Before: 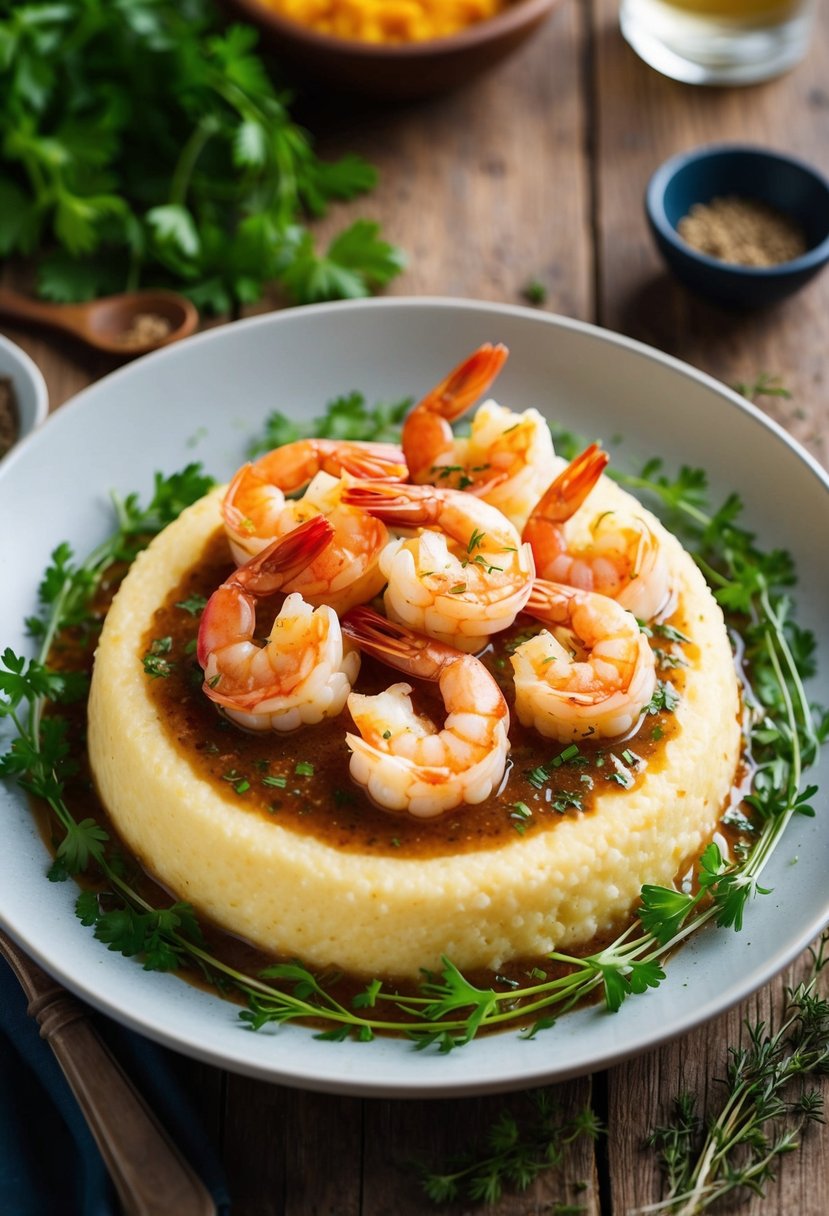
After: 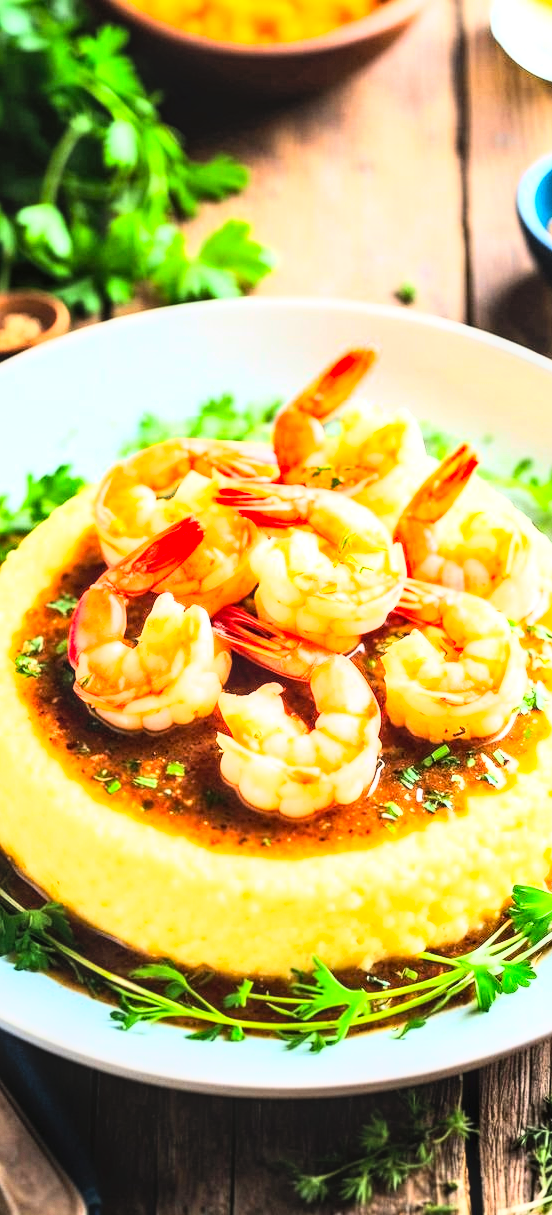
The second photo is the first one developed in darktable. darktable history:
crop and rotate: left 15.581%, right 17.802%
exposure: exposure 1.154 EV, compensate highlight preservation false
base curve: curves: ch0 [(0, 0) (0.007, 0.004) (0.027, 0.03) (0.046, 0.07) (0.207, 0.54) (0.442, 0.872) (0.673, 0.972) (1, 1)]
tone equalizer: -8 EV -0.417 EV, -7 EV -0.375 EV, -6 EV -0.364 EV, -5 EV -0.21 EV, -3 EV 0.25 EV, -2 EV 0.305 EV, -1 EV 0.396 EV, +0 EV 0.435 EV, edges refinement/feathering 500, mask exposure compensation -1.57 EV, preserve details no
levels: mode automatic, levels [0.036, 0.364, 0.827]
contrast brightness saturation: contrast 0.072, brightness 0.076, saturation 0.178
local contrast: on, module defaults
